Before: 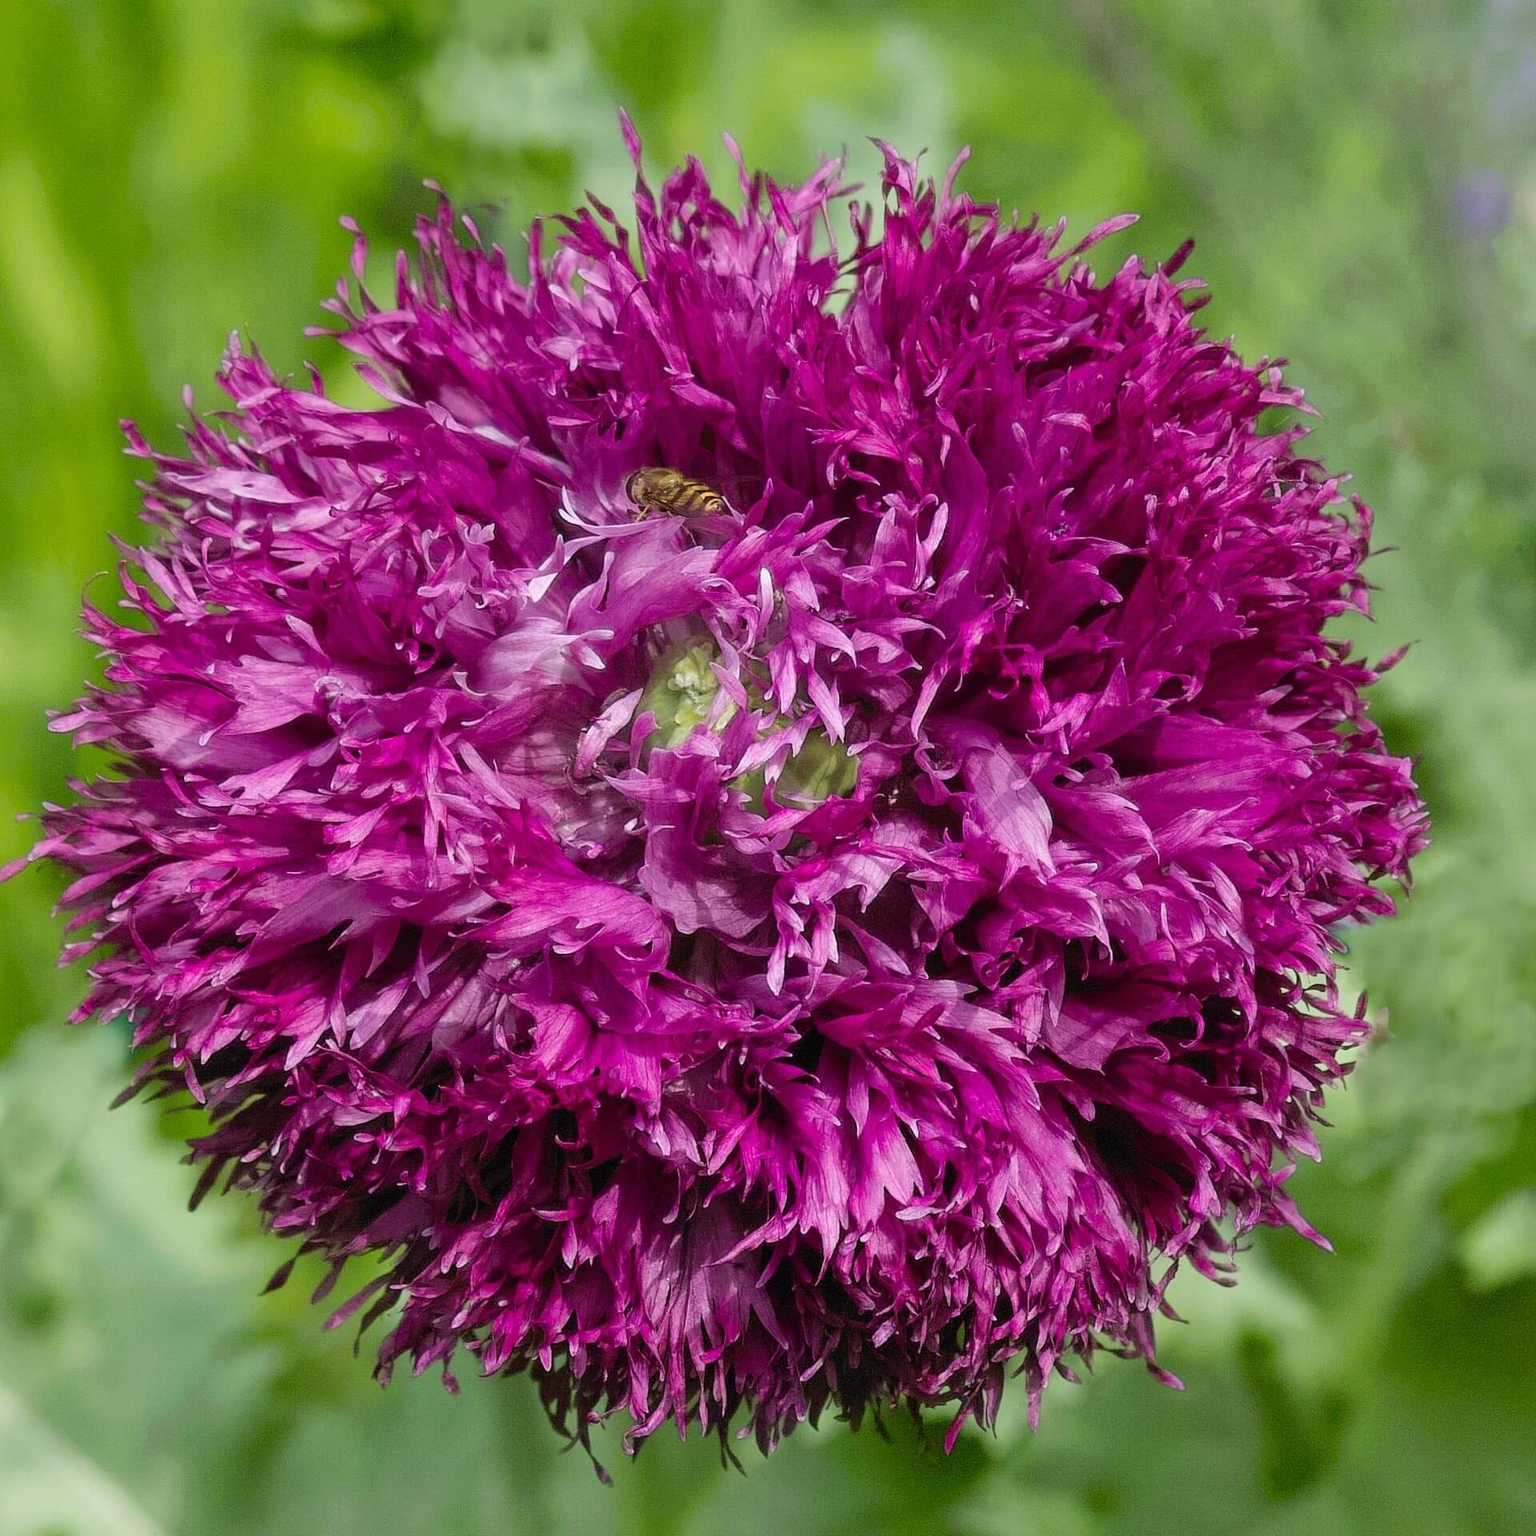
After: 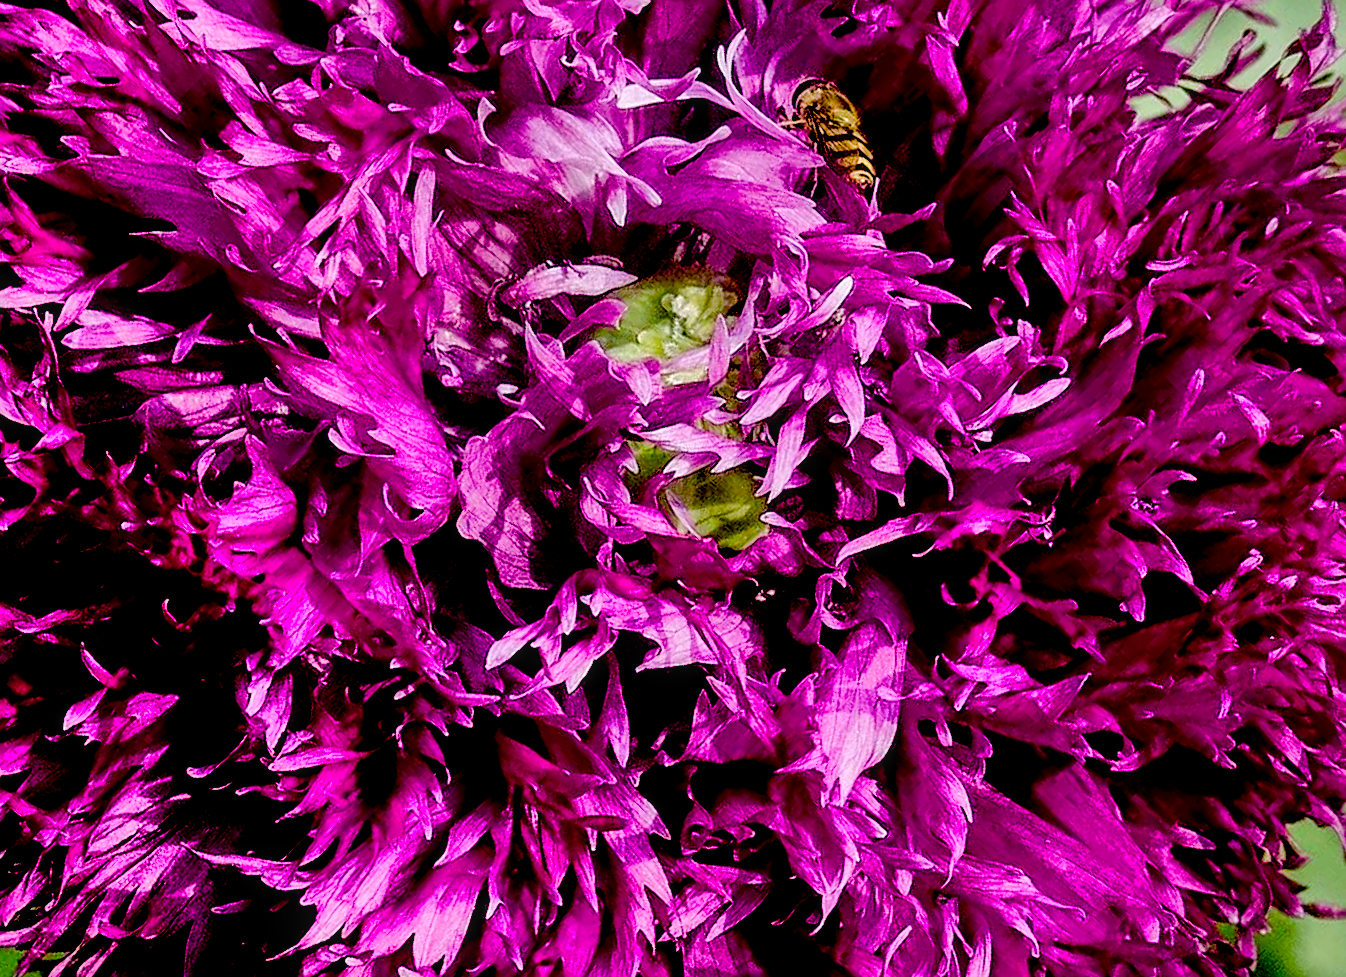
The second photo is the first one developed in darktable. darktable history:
tone equalizer: on, module defaults
crop and rotate: angle -44.73°, top 16.207%, right 0.802%, bottom 11.761%
local contrast: on, module defaults
shadows and highlights: radius 134.81, soften with gaussian
sharpen: on, module defaults
exposure: black level correction 0.058, compensate highlight preservation false
color balance rgb: shadows lift › chroma 2.002%, shadows lift › hue 218.08°, perceptual saturation grading › global saturation 25.623%, perceptual saturation grading › highlights -50.12%, perceptual saturation grading › shadows 30.327%, global vibrance 20%
